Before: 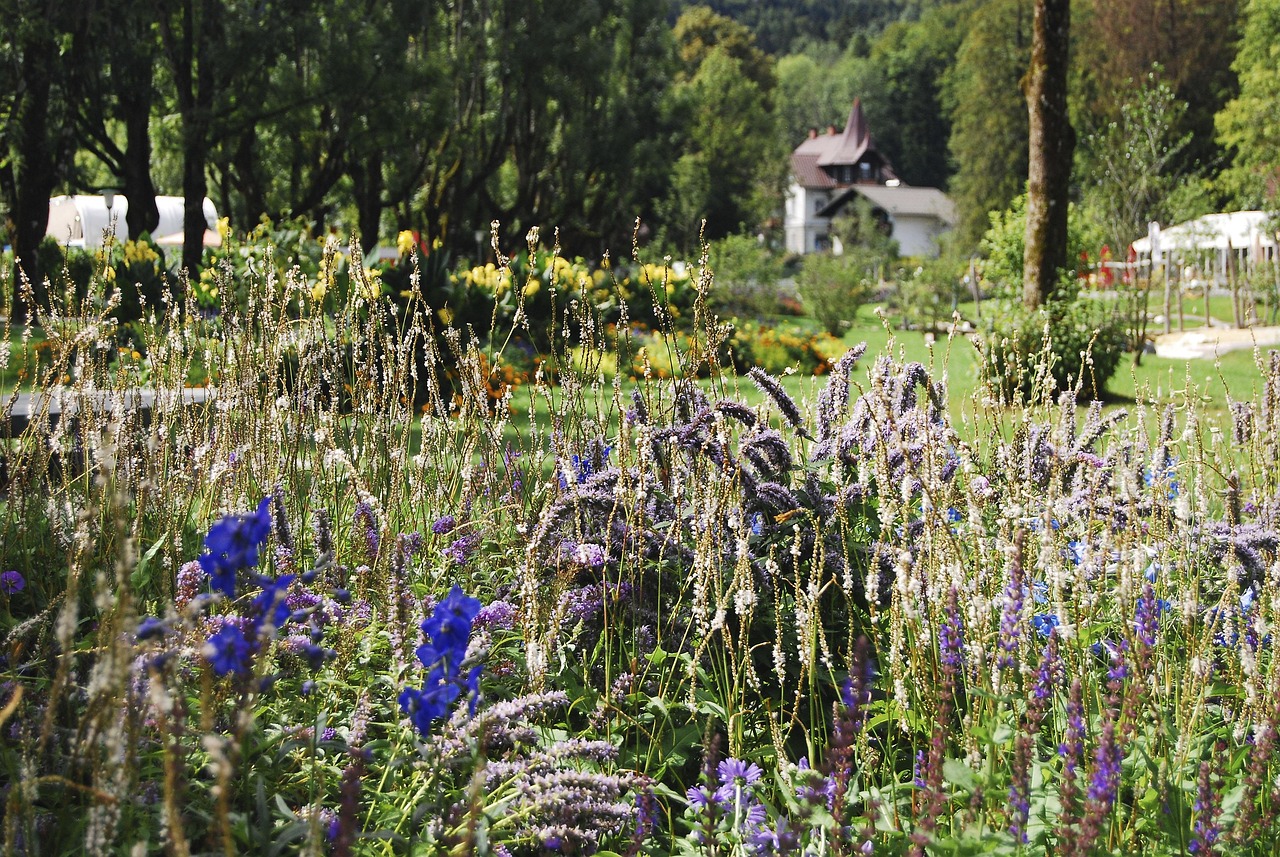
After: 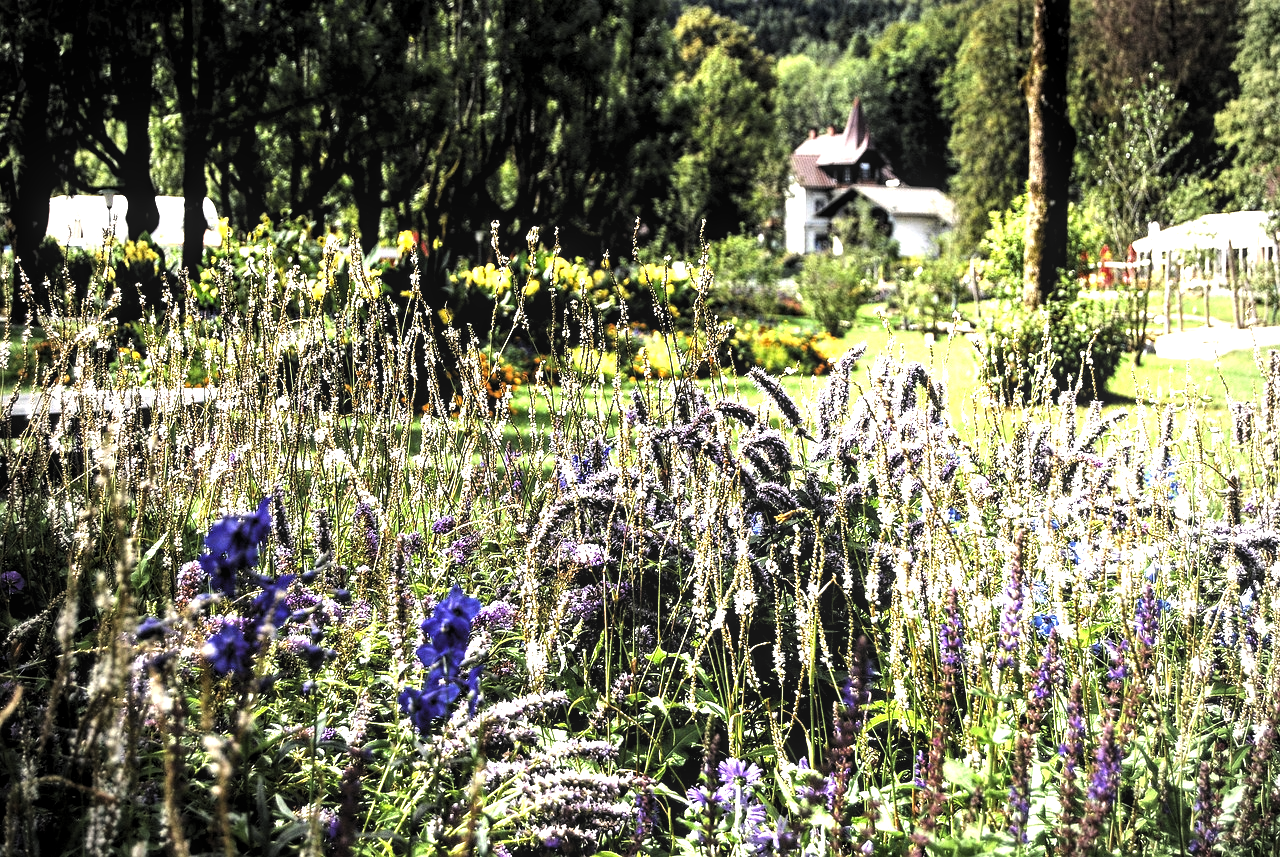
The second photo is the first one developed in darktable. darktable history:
local contrast: on, module defaults
levels: levels [0.129, 0.519, 0.867]
tone equalizer: -8 EV -0.417 EV, -7 EV -0.389 EV, -6 EV -0.333 EV, -5 EV -0.222 EV, -3 EV 0.222 EV, -2 EV 0.333 EV, -1 EV 0.389 EV, +0 EV 0.417 EV, edges refinement/feathering 500, mask exposure compensation -1.57 EV, preserve details no
exposure: black level correction 0.001, exposure 0.5 EV, compensate exposure bias true, compensate highlight preservation false
white balance: red 1.009, blue 0.985
vignetting: width/height ratio 1.094
